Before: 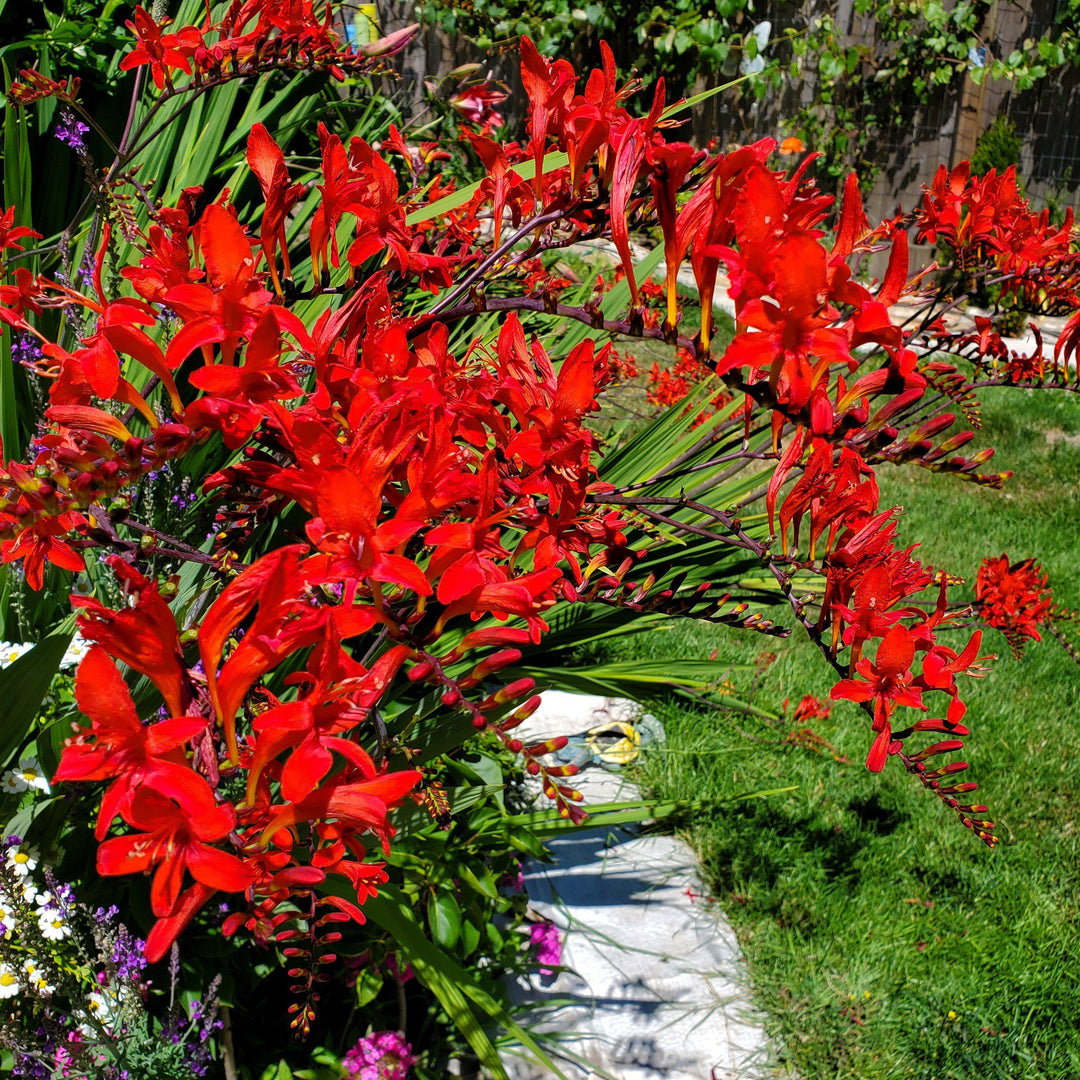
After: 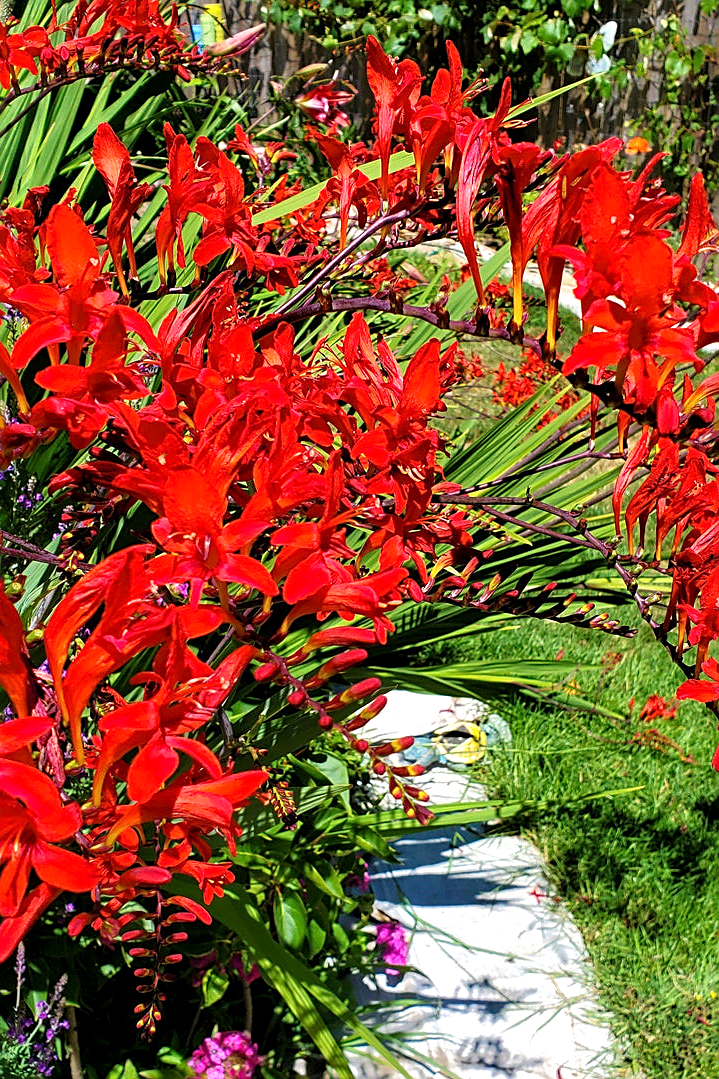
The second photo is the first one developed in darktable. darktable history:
velvia: on, module defaults
exposure: black level correction 0.001, exposure 0.499 EV, compensate highlight preservation false
sharpen: on, module defaults
crop and rotate: left 14.32%, right 19.095%
